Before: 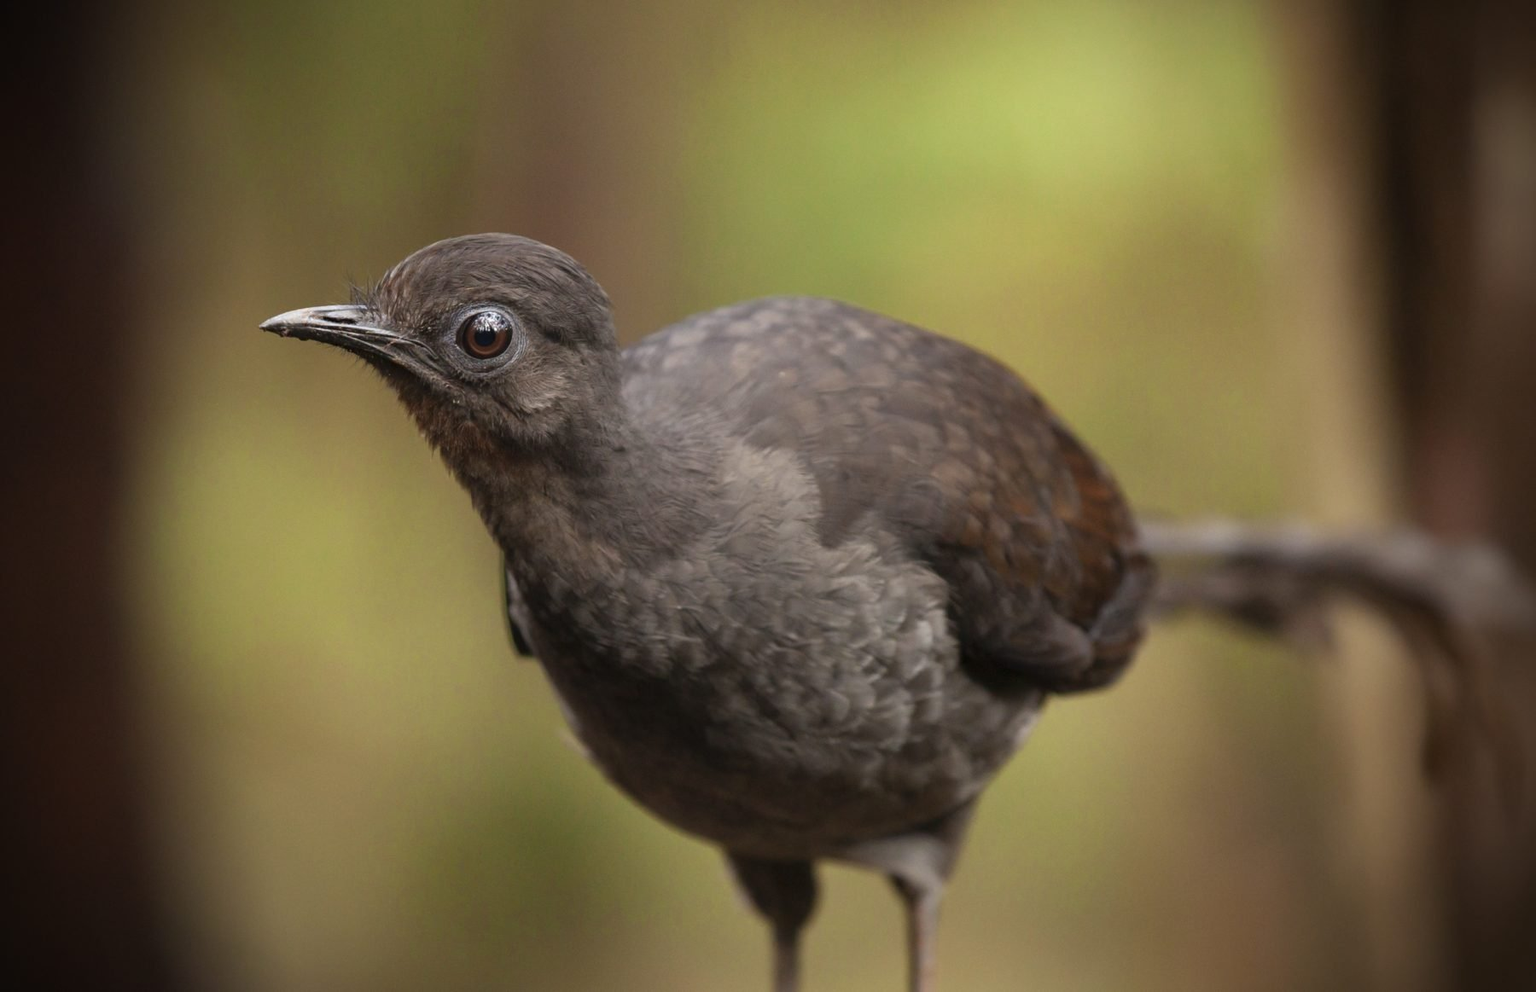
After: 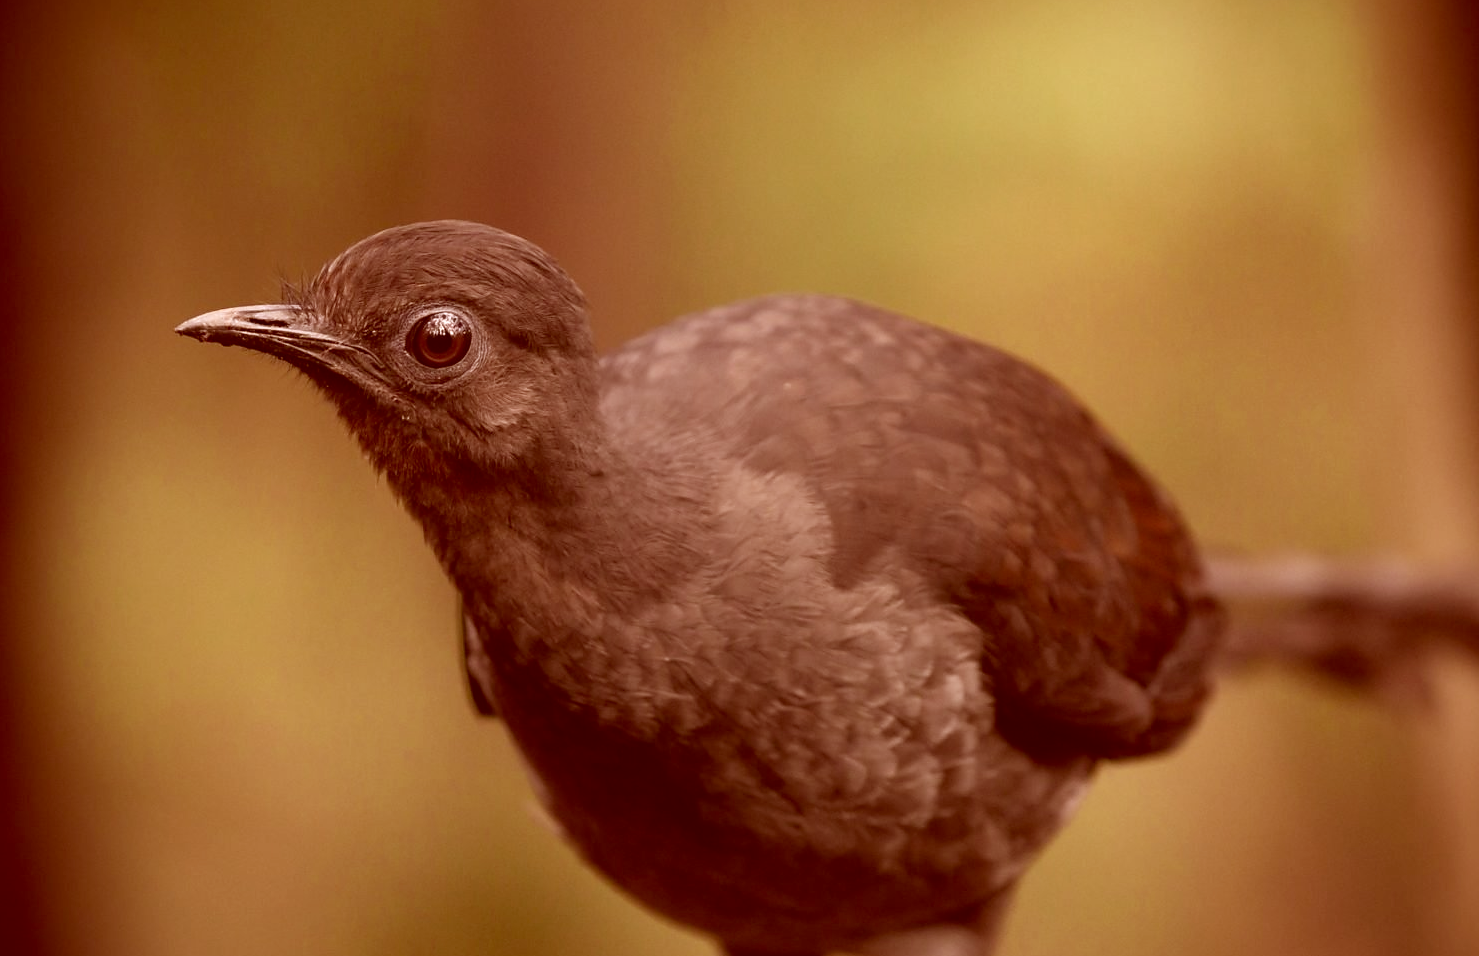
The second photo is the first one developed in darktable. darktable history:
sharpen: radius 1, threshold 1
crop and rotate: left 7.196%, top 4.574%, right 10.605%, bottom 13.178%
color correction: highlights a* 9.03, highlights b* 8.71, shadows a* 40, shadows b* 40, saturation 0.8
